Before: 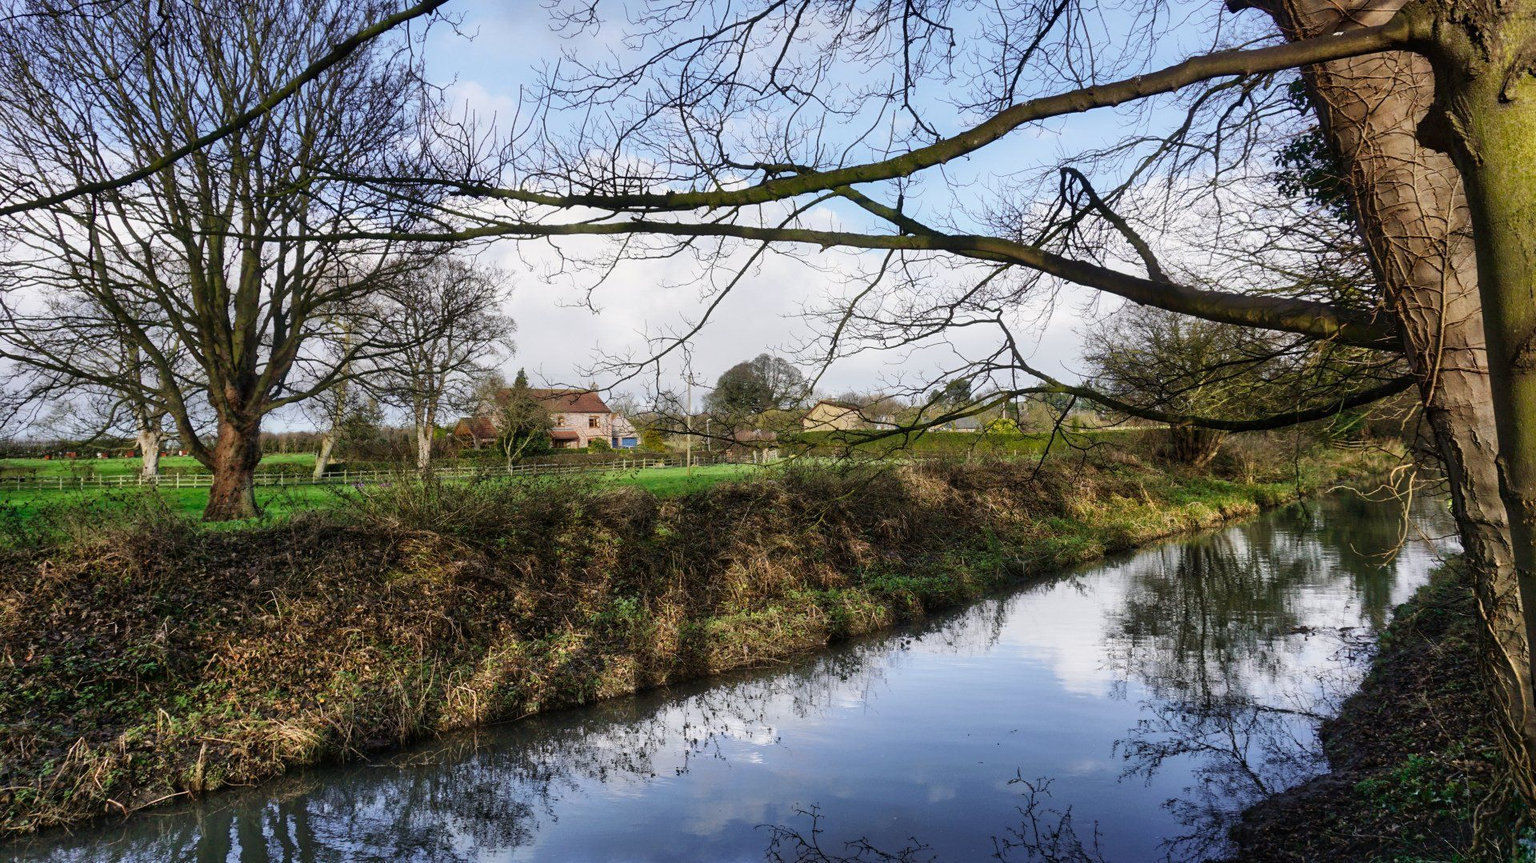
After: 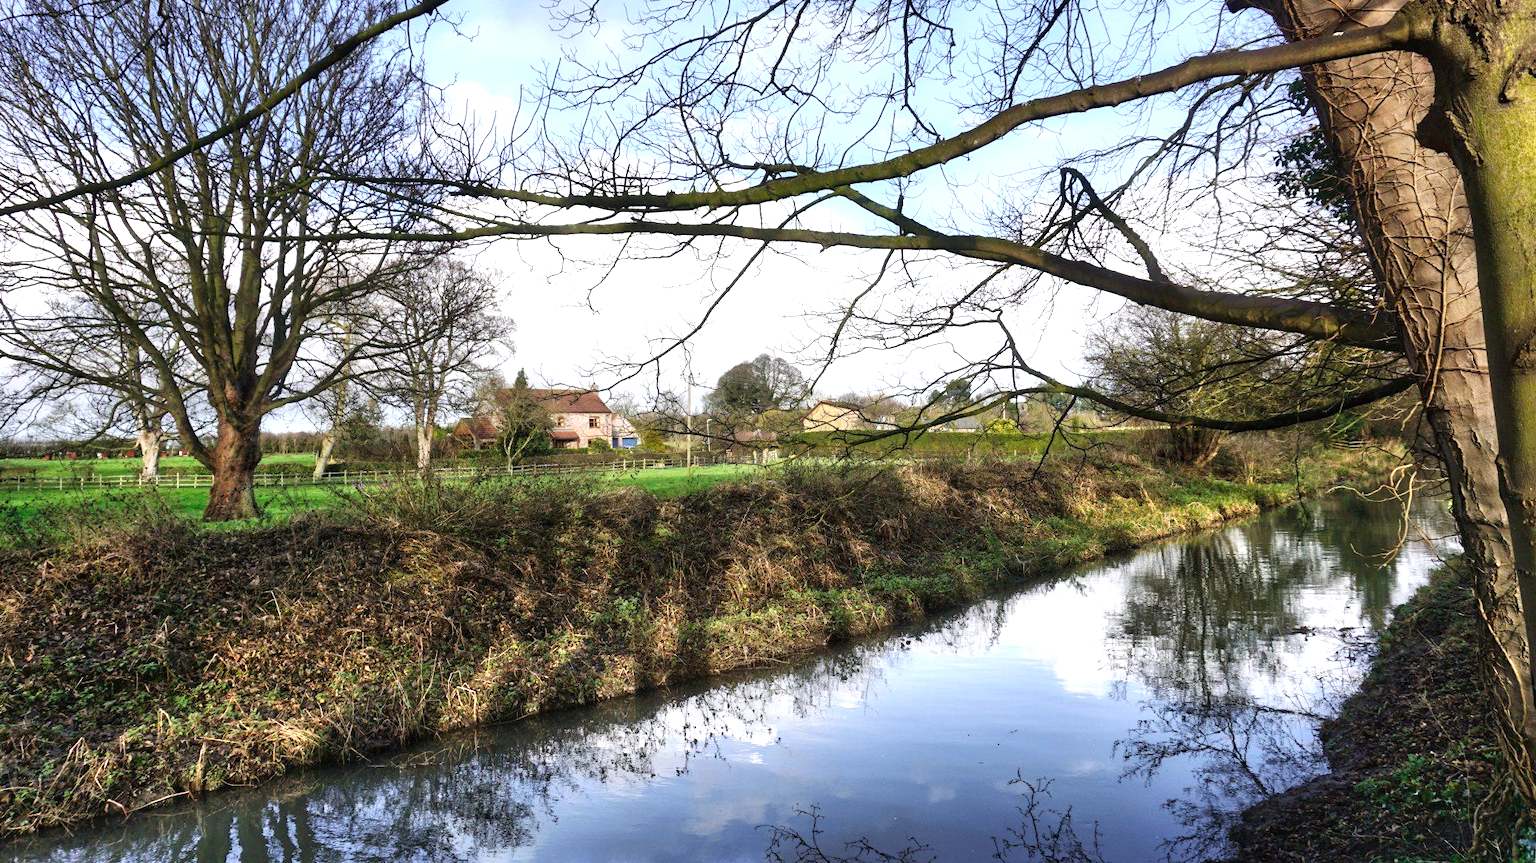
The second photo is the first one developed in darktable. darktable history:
exposure: black level correction 0, exposure 0.7 EV, compensate exposure bias true, compensate highlight preservation false
contrast brightness saturation: saturation -0.05
